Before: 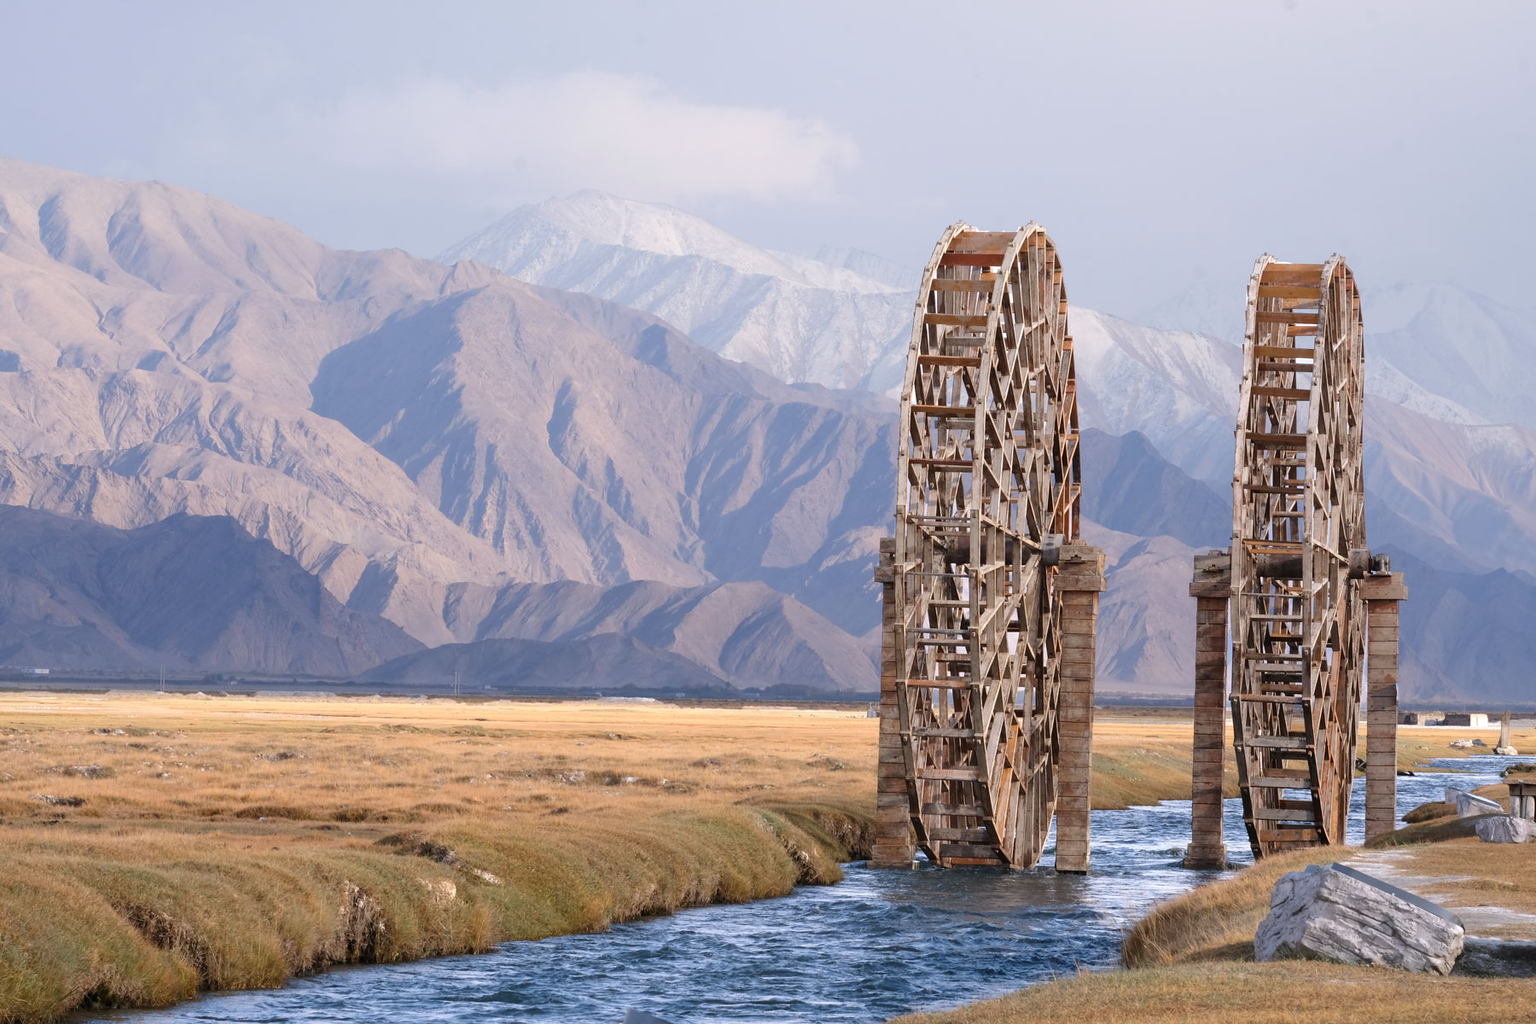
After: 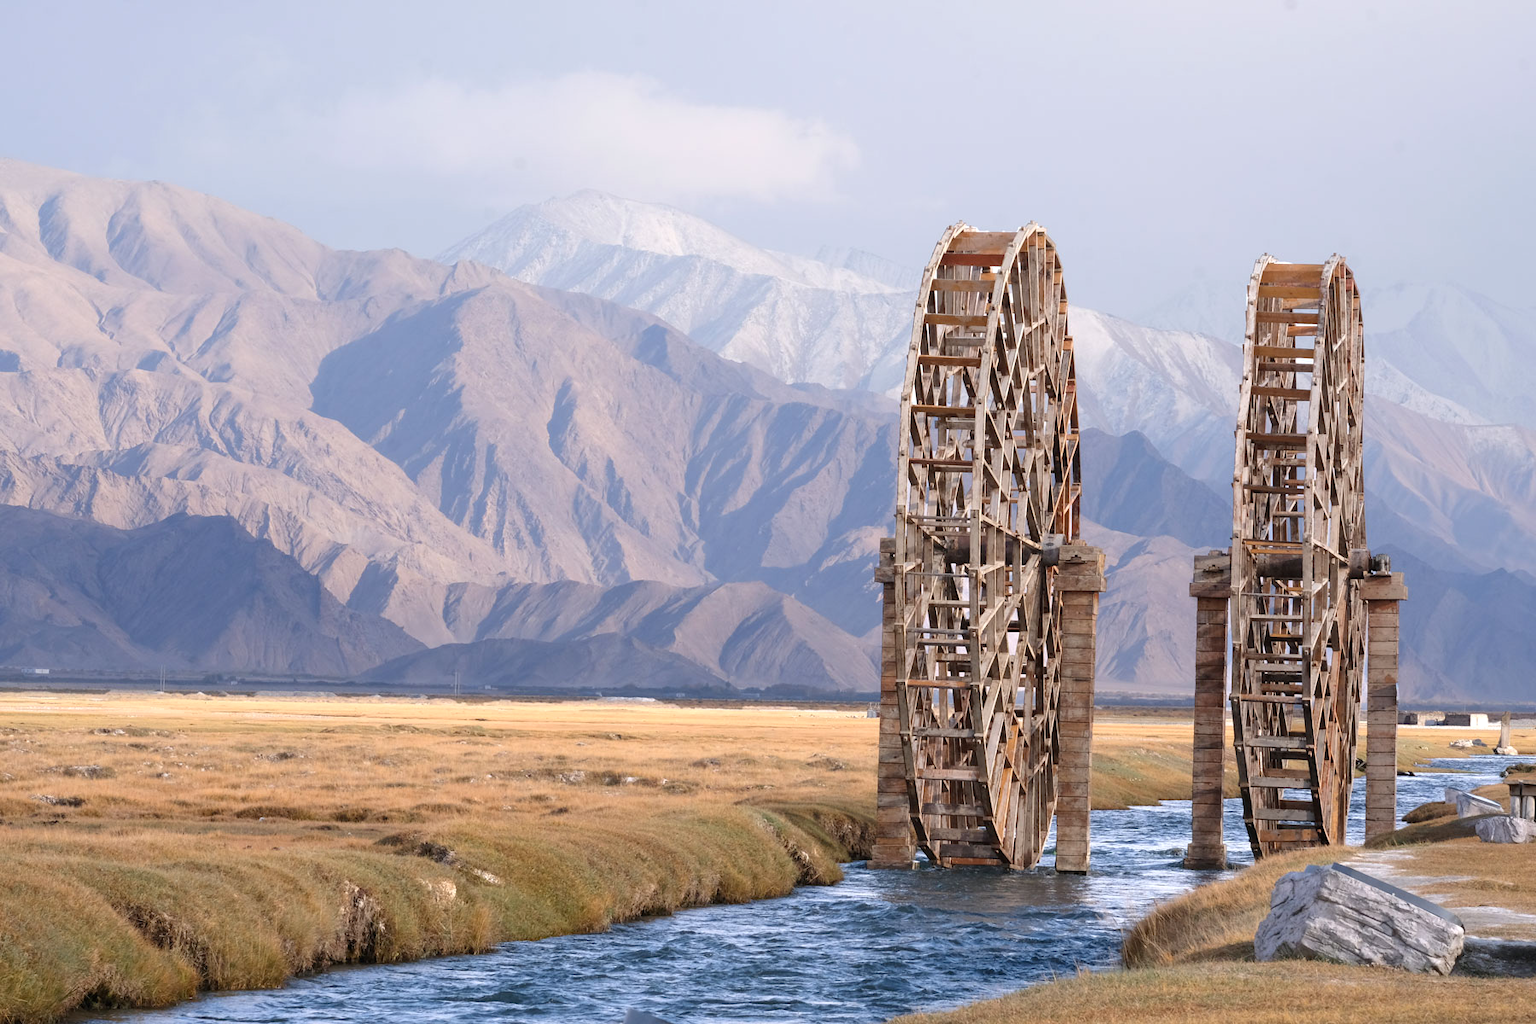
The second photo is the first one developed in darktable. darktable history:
color correction: highlights a* -0.157, highlights b* 0.132
exposure: exposure 0.127 EV, compensate highlight preservation false
